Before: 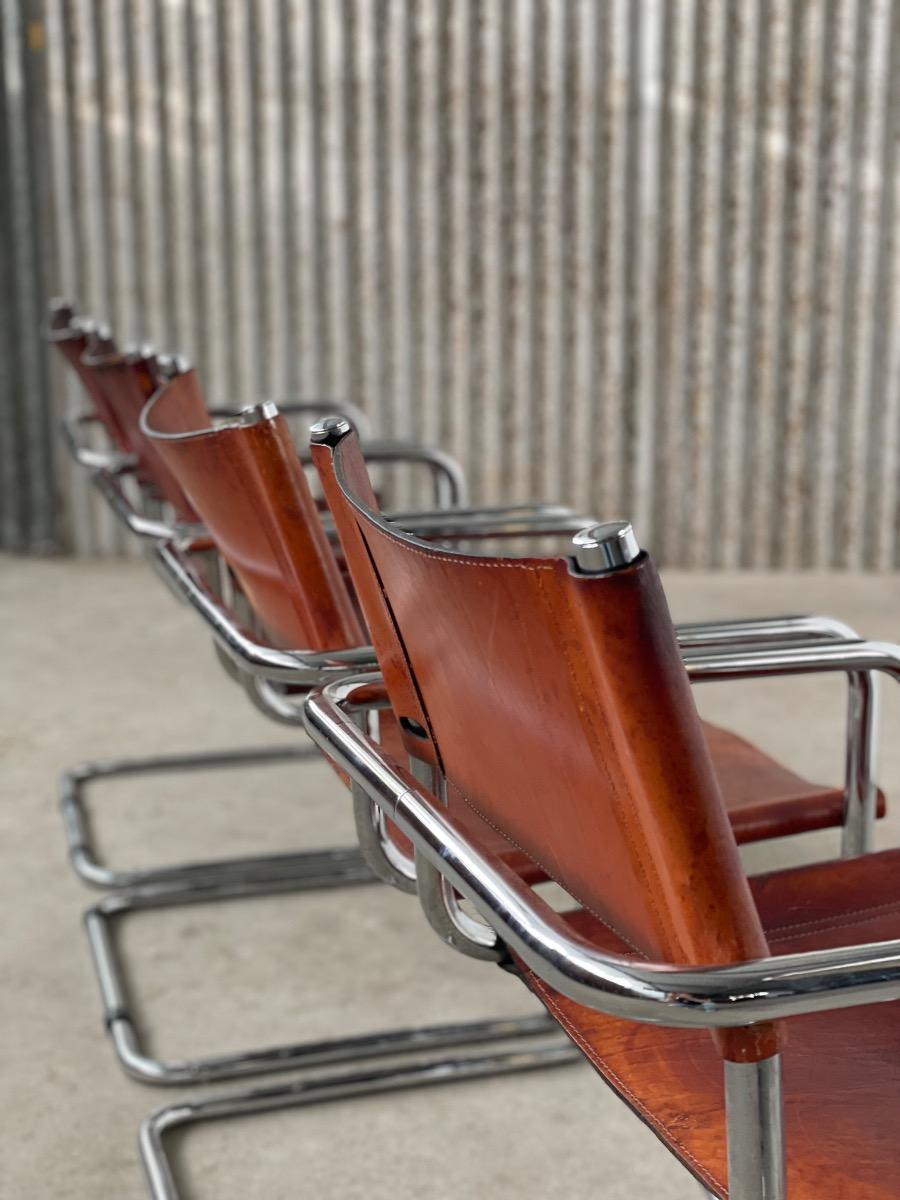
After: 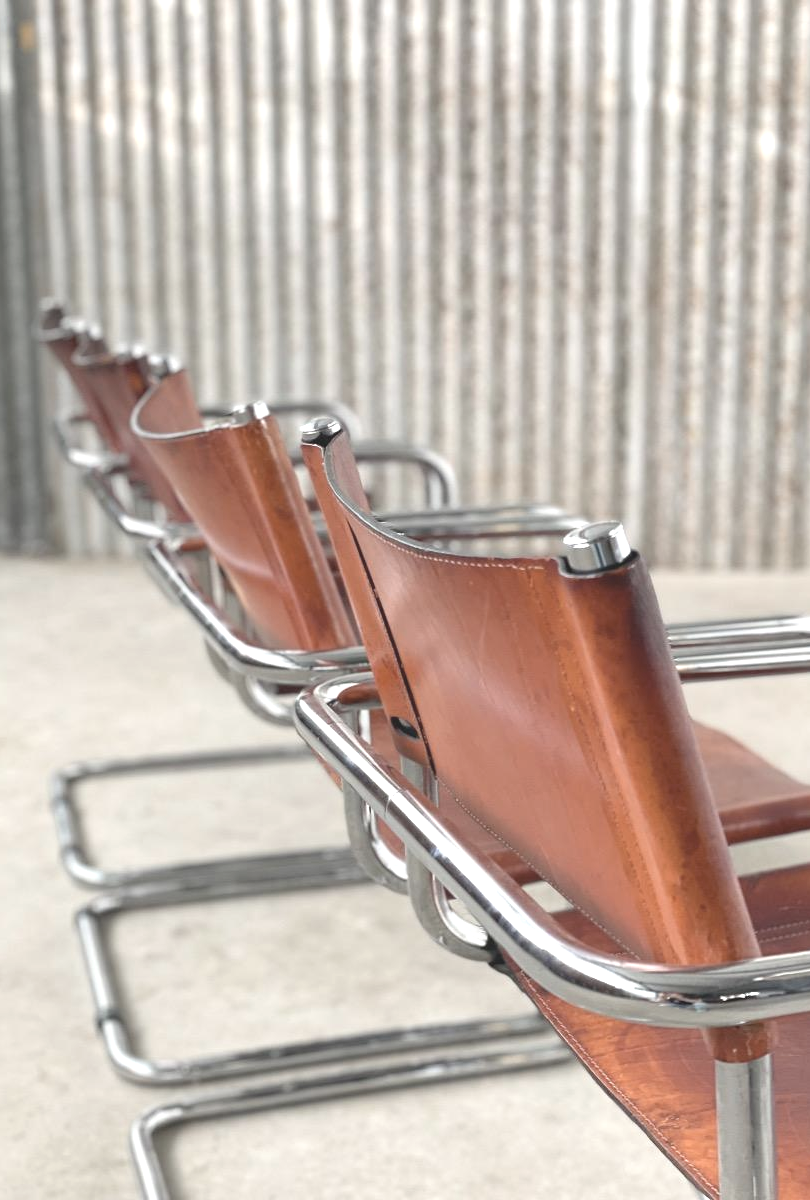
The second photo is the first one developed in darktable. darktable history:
crop and rotate: left 1.088%, right 8.807%
exposure: black level correction 0, exposure 1.45 EV, compensate exposure bias true, compensate highlight preservation false
contrast brightness saturation: contrast -0.26, saturation -0.43
